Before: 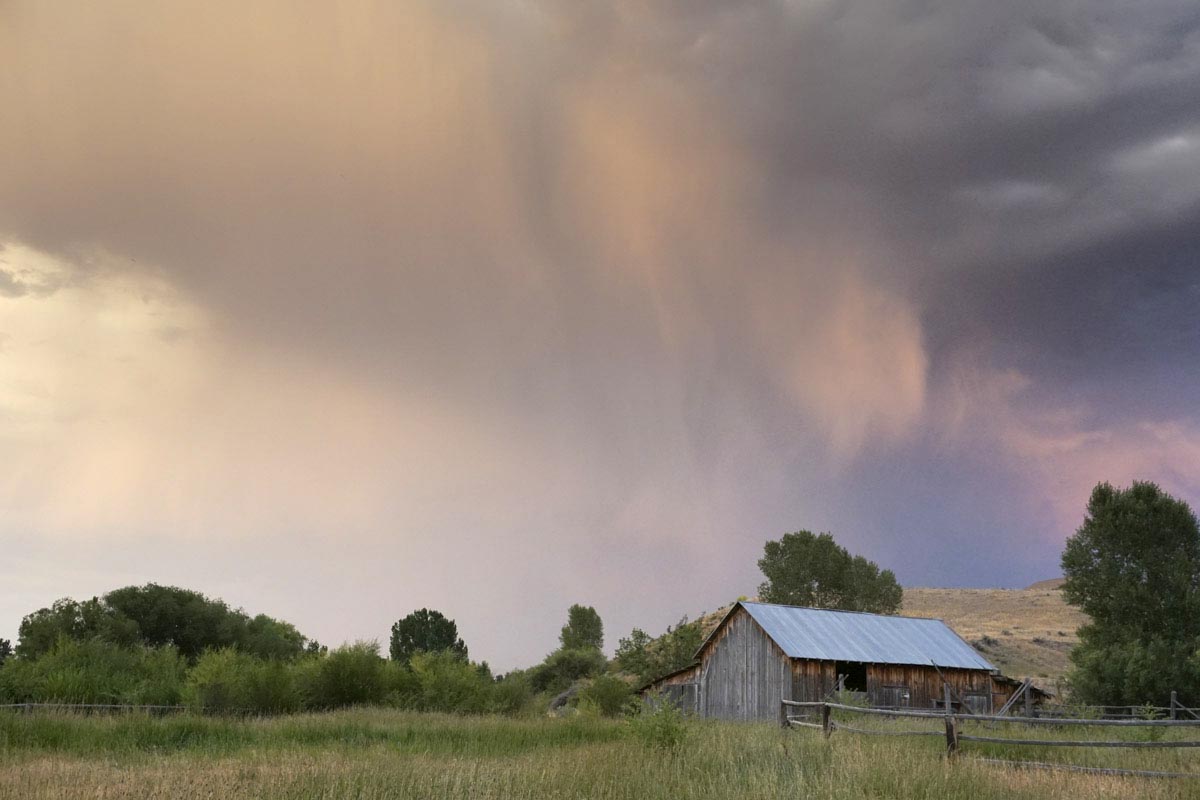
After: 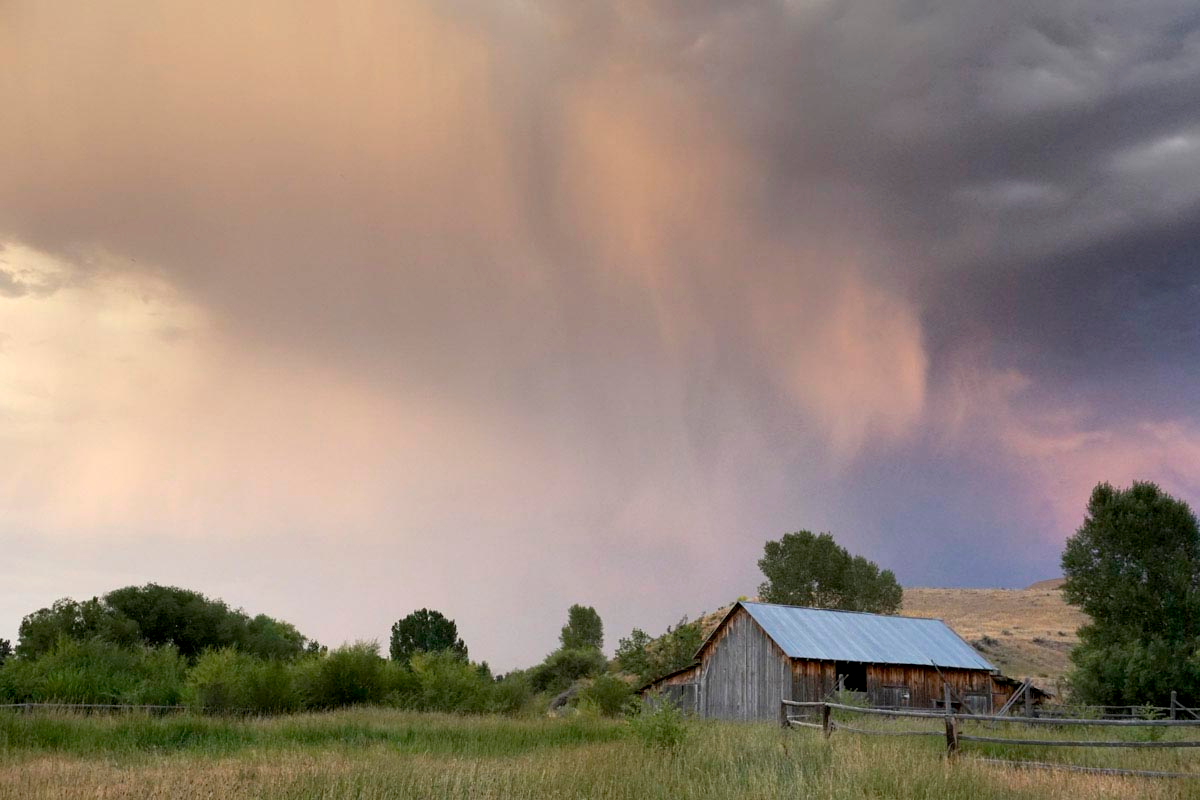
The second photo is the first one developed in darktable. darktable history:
exposure: black level correction 0.005, exposure 0.004 EV, compensate highlight preservation false
